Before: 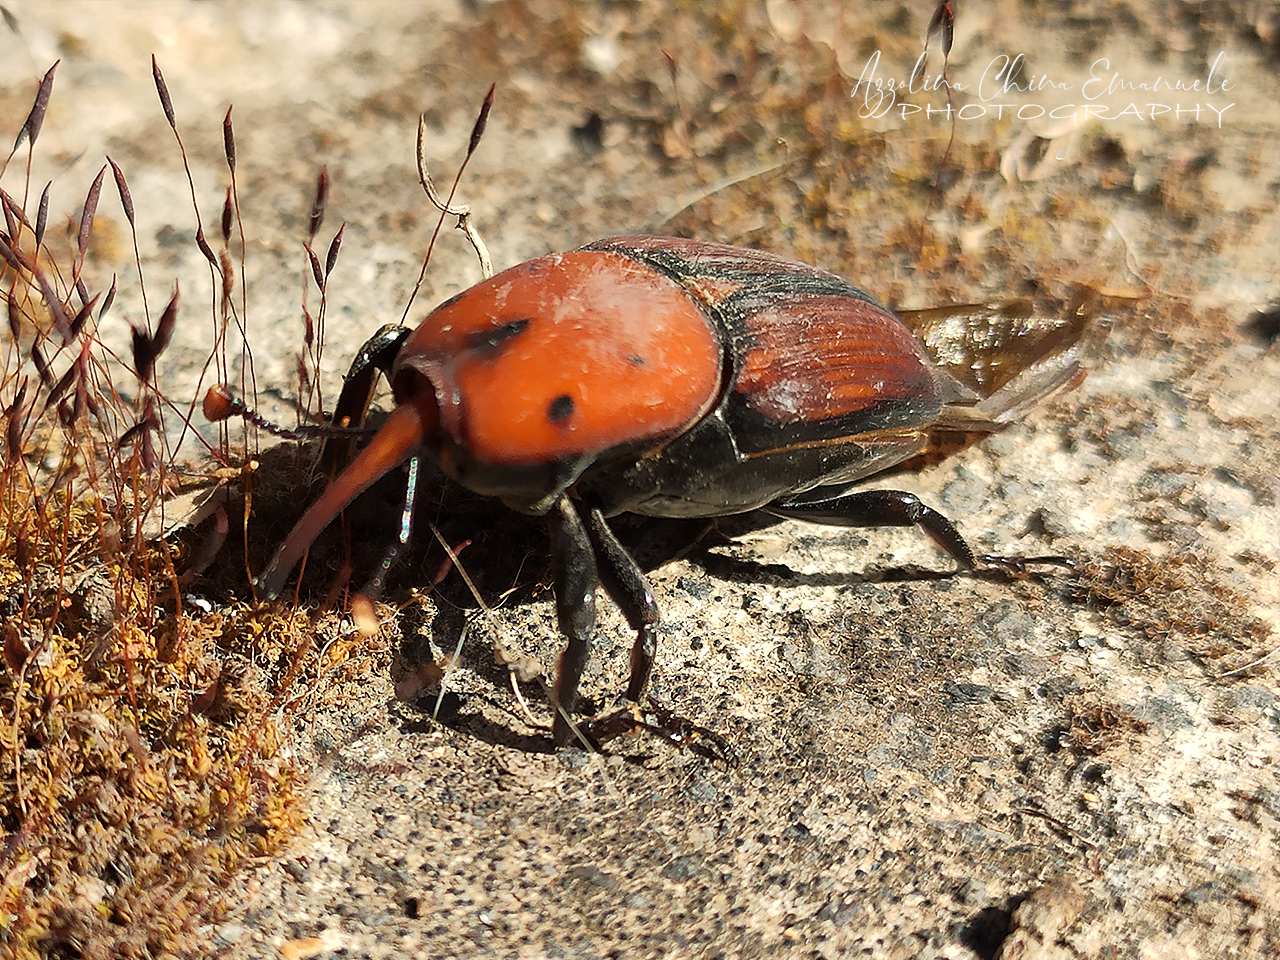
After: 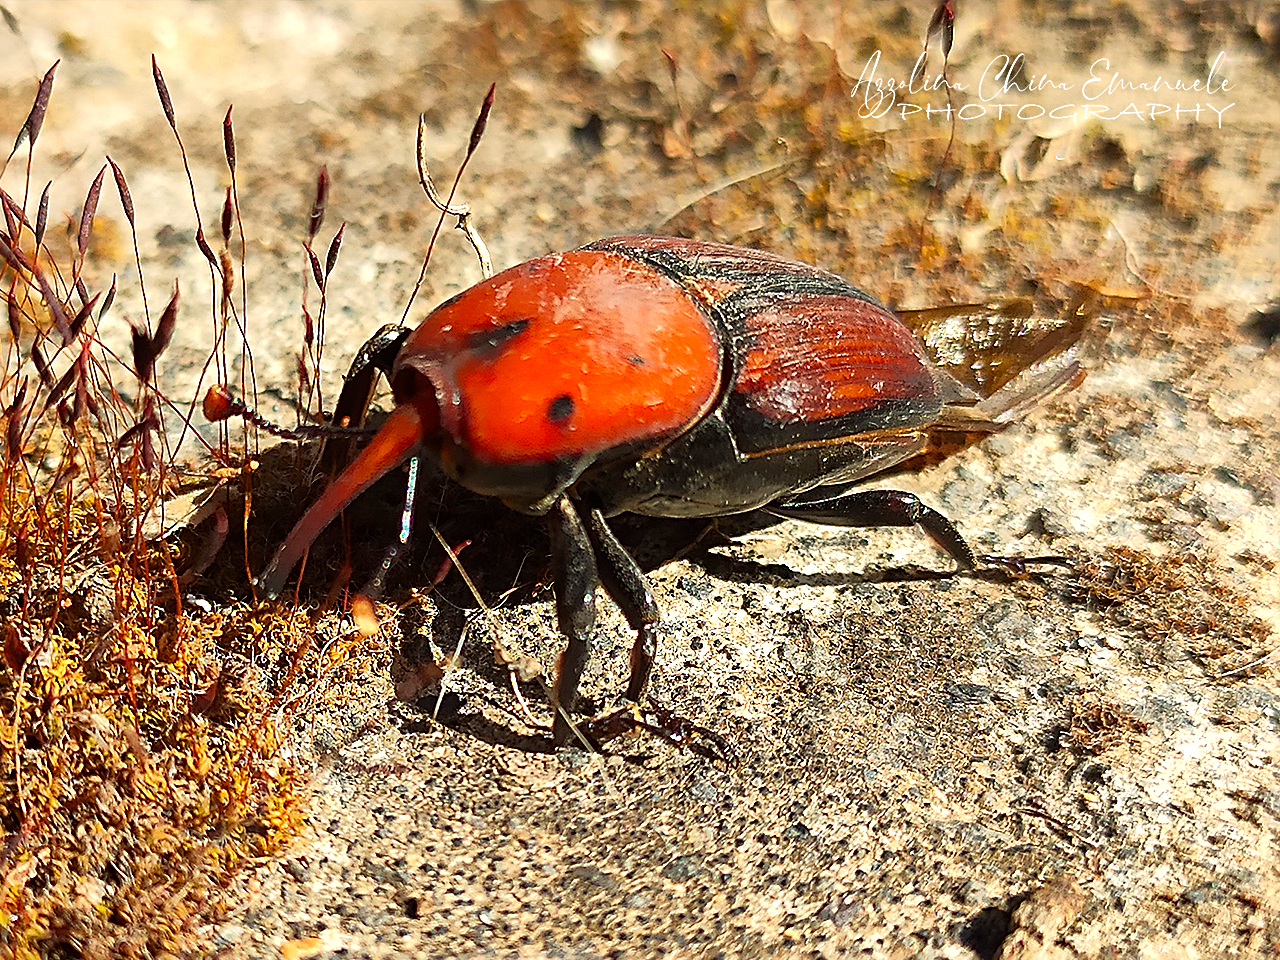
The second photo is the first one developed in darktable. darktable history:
sharpen: radius 2.531, amount 0.628
exposure: exposure 0.2 EV, compensate highlight preservation false
contrast brightness saturation: brightness -0.02, saturation 0.35
